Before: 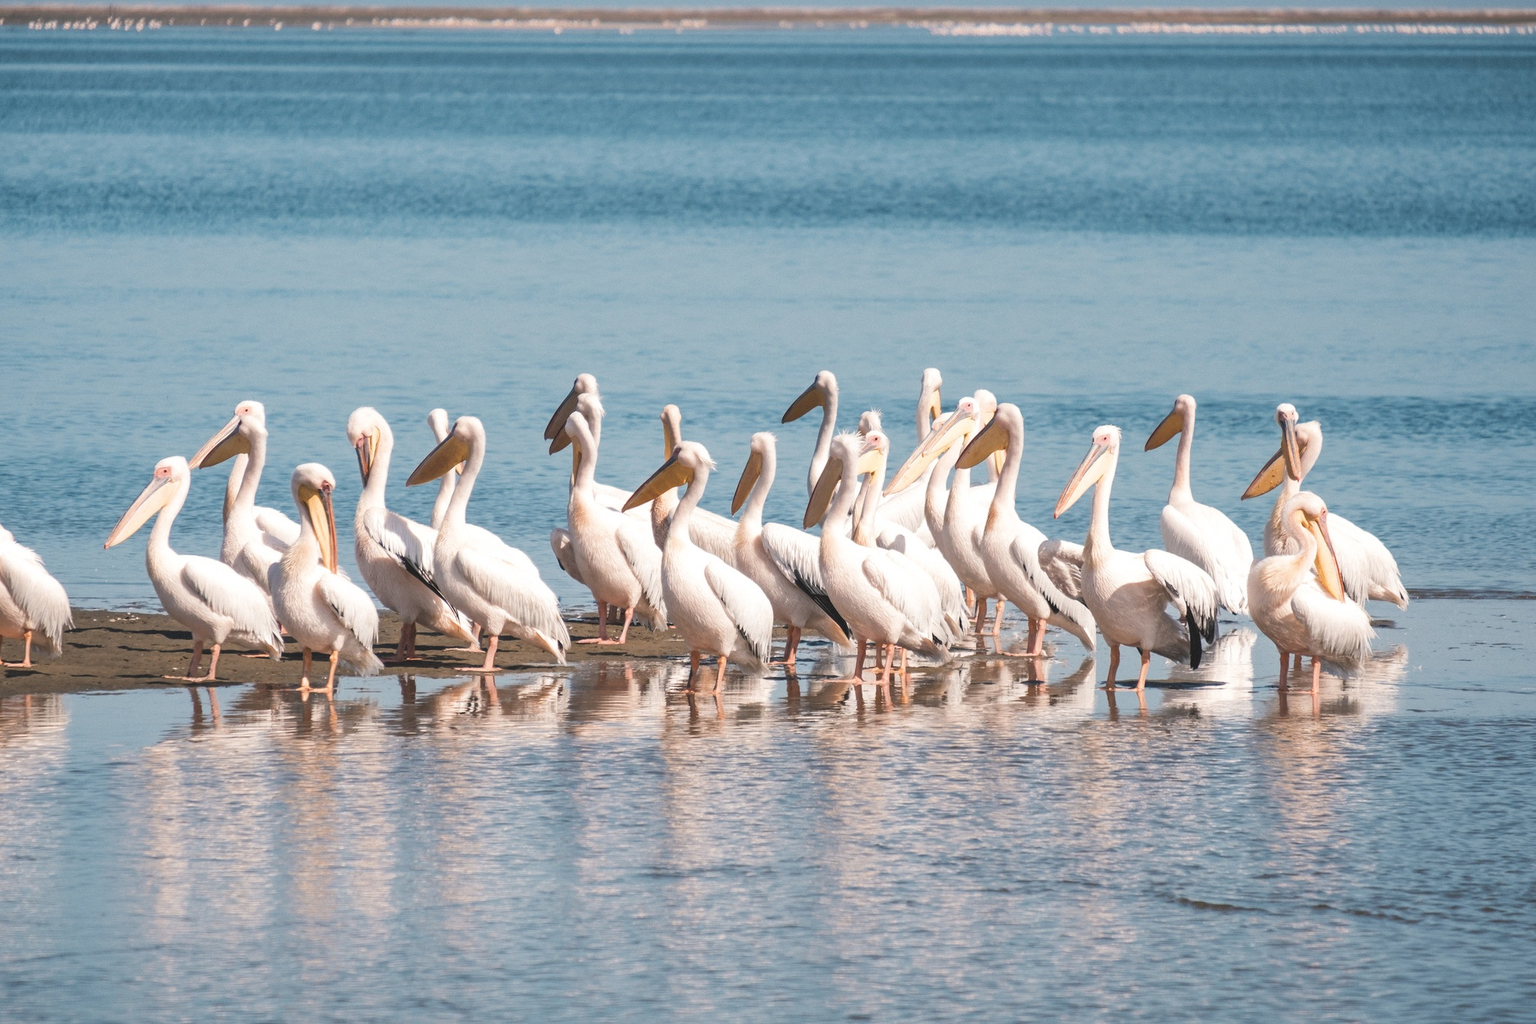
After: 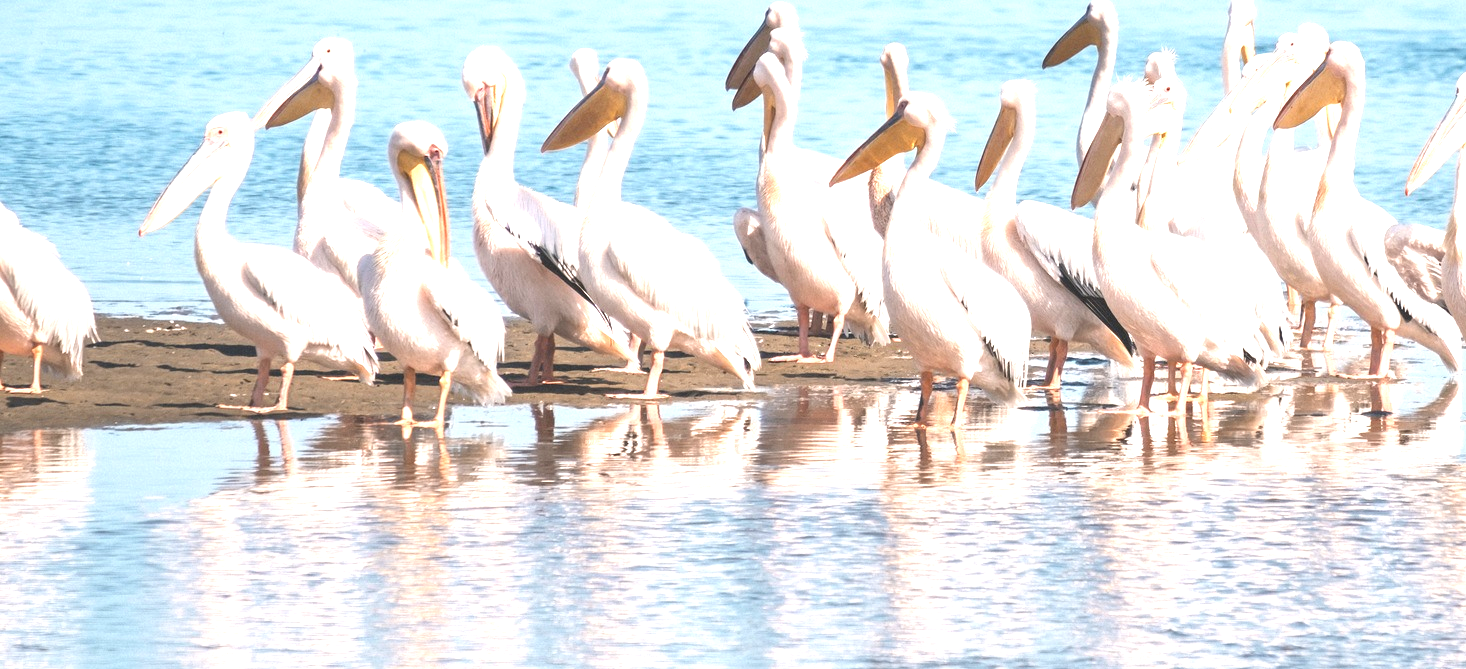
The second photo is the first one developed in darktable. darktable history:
crop: top 36.391%, right 28.417%, bottom 14.526%
exposure: black level correction 0, exposure 1.199 EV, compensate exposure bias true, compensate highlight preservation false
